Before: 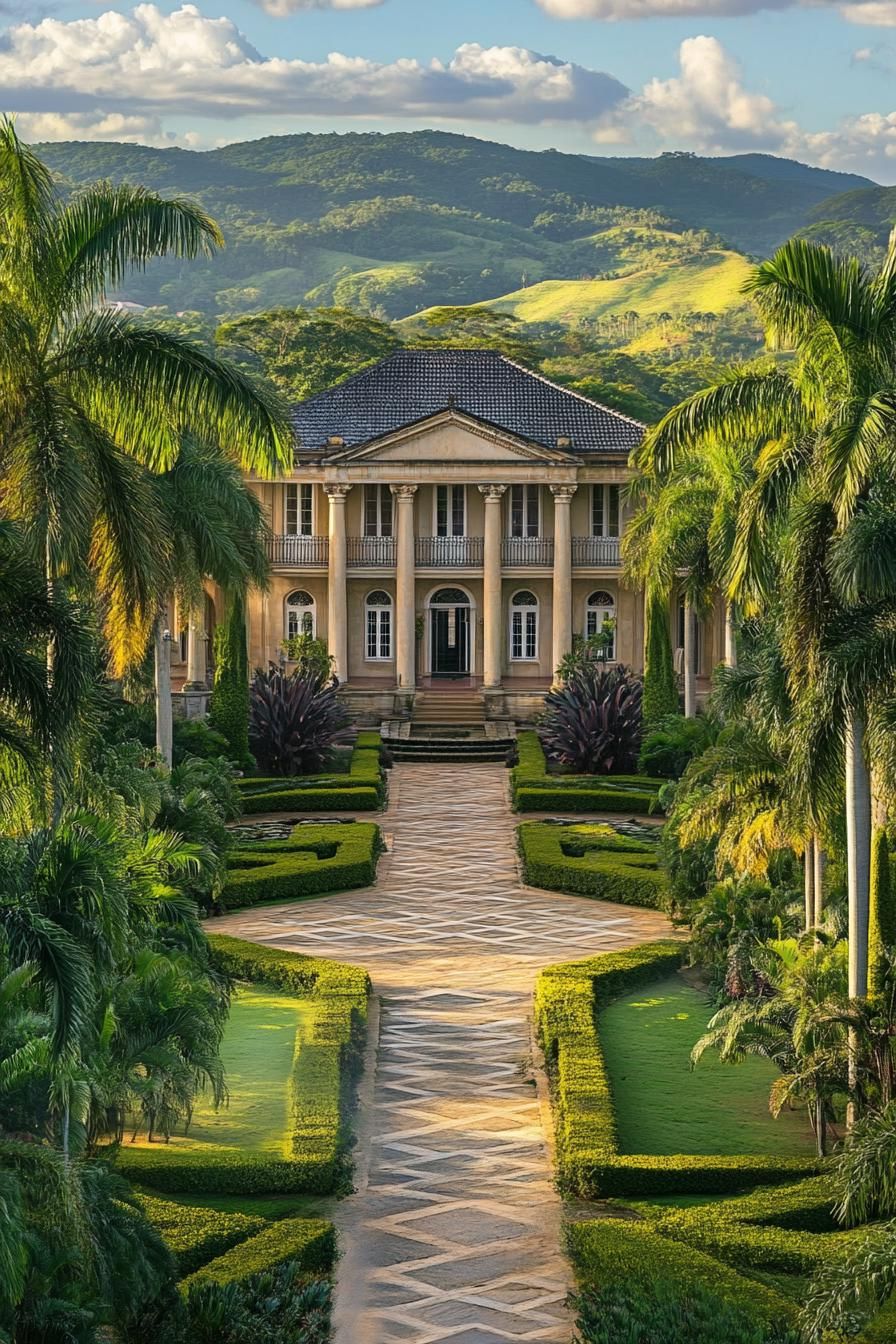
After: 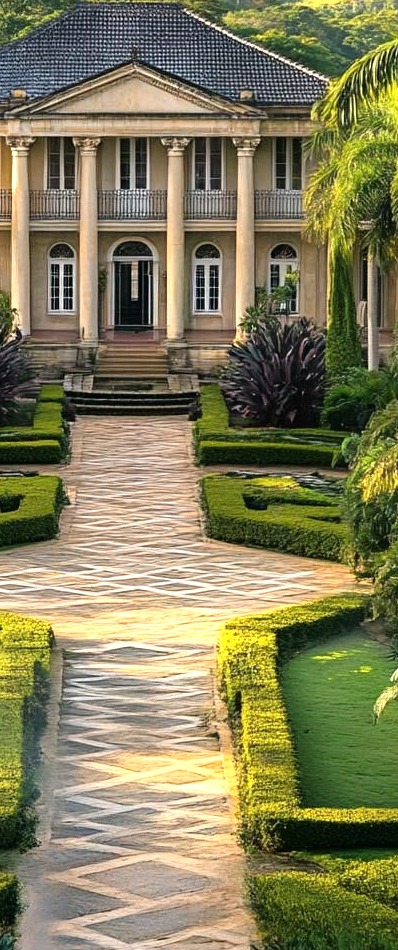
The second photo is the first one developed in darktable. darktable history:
tone equalizer: -8 EV -0.777 EV, -7 EV -0.668 EV, -6 EV -0.56 EV, -5 EV -0.379 EV, -3 EV 0.403 EV, -2 EV 0.6 EV, -1 EV 0.683 EV, +0 EV 0.731 EV
crop: left 35.479%, top 25.821%, right 20.094%, bottom 3.437%
